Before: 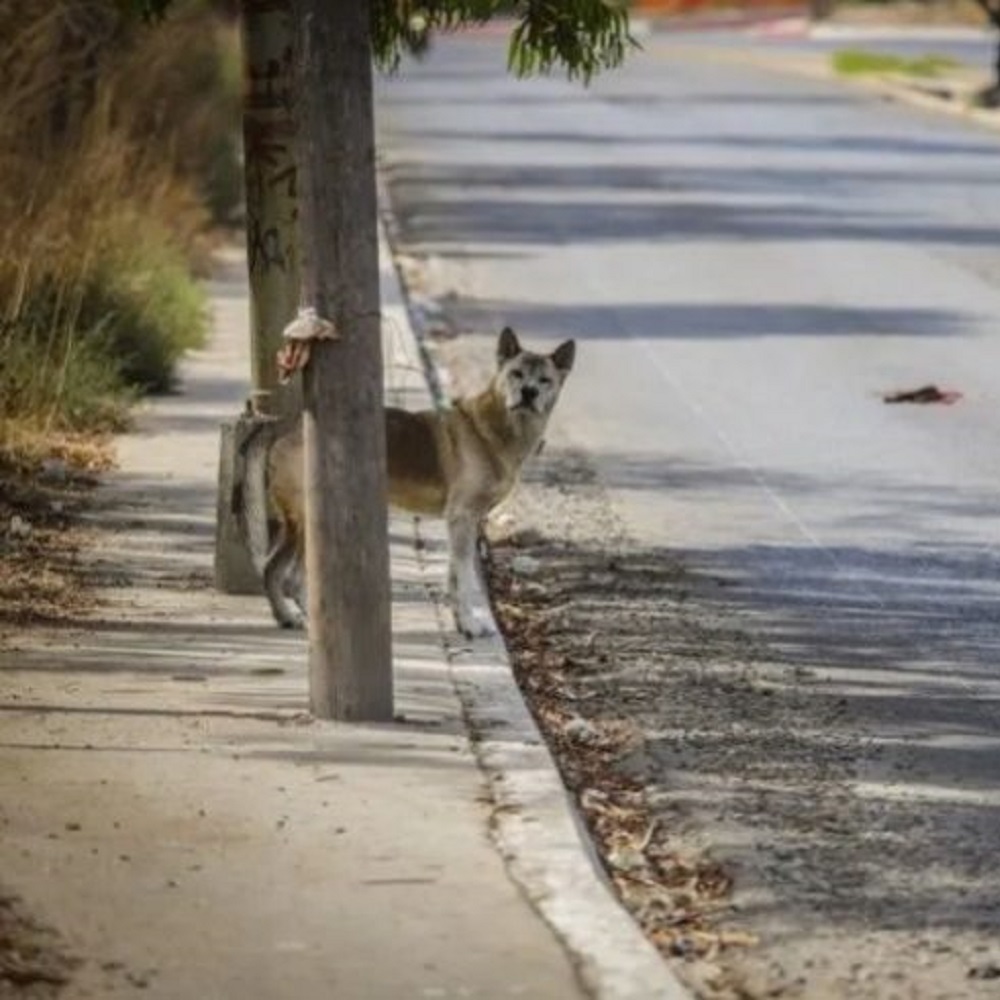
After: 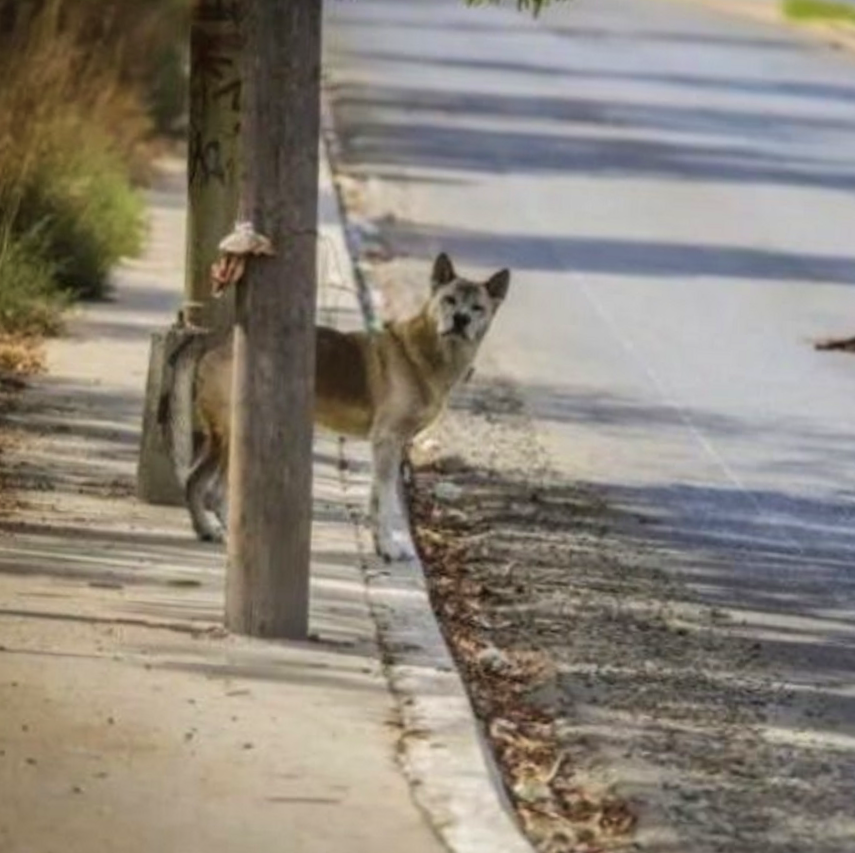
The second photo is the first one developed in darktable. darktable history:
tone equalizer: on, module defaults
velvia: on, module defaults
crop and rotate: angle -3.23°, left 5.138%, top 5.203%, right 4.659%, bottom 4.734%
